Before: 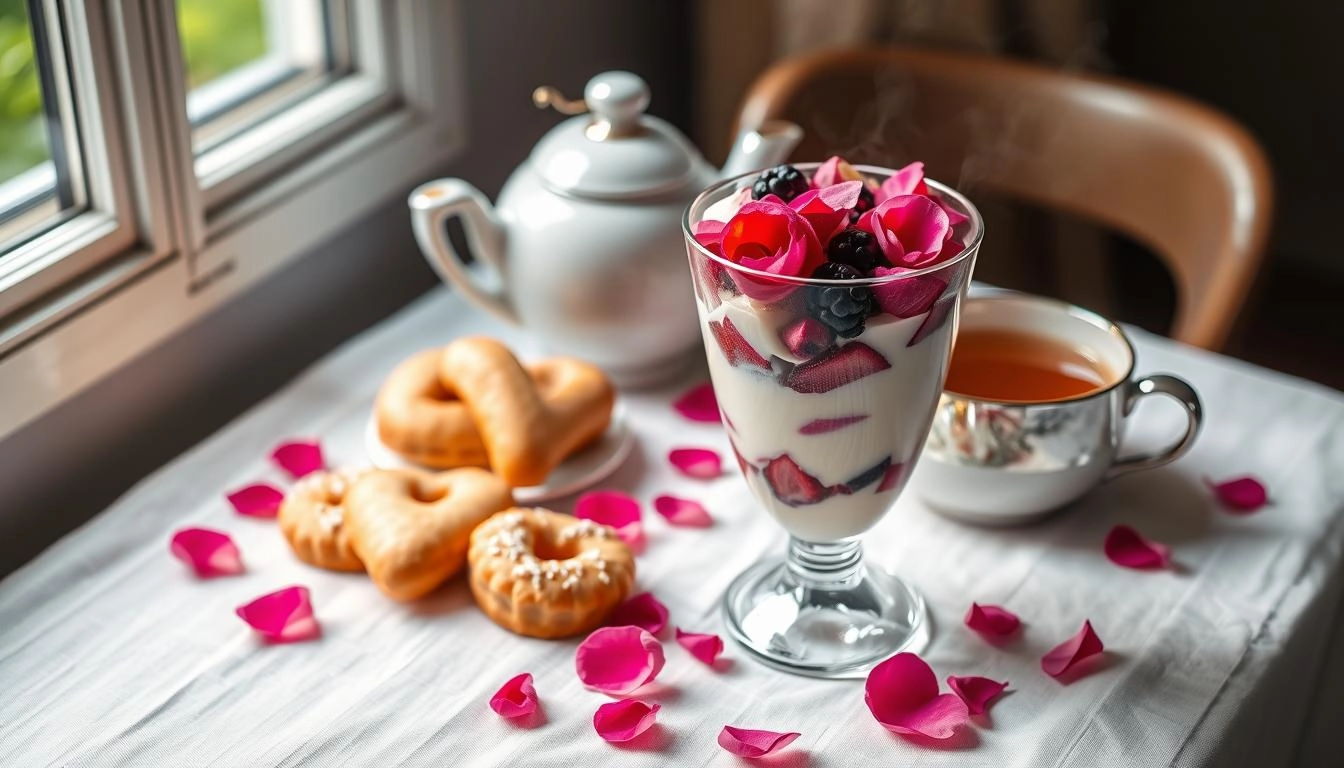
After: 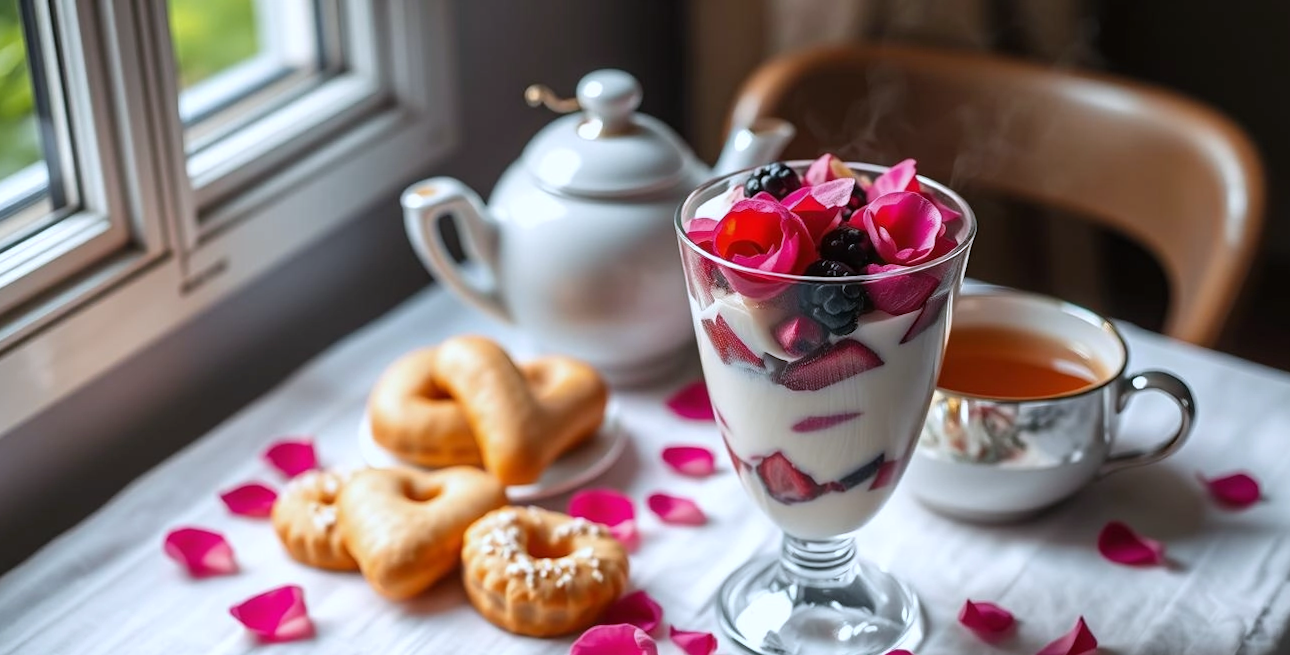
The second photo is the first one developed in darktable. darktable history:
crop and rotate: angle 0.2°, left 0.275%, right 3.127%, bottom 14.18%
white balance: red 0.954, blue 1.079
